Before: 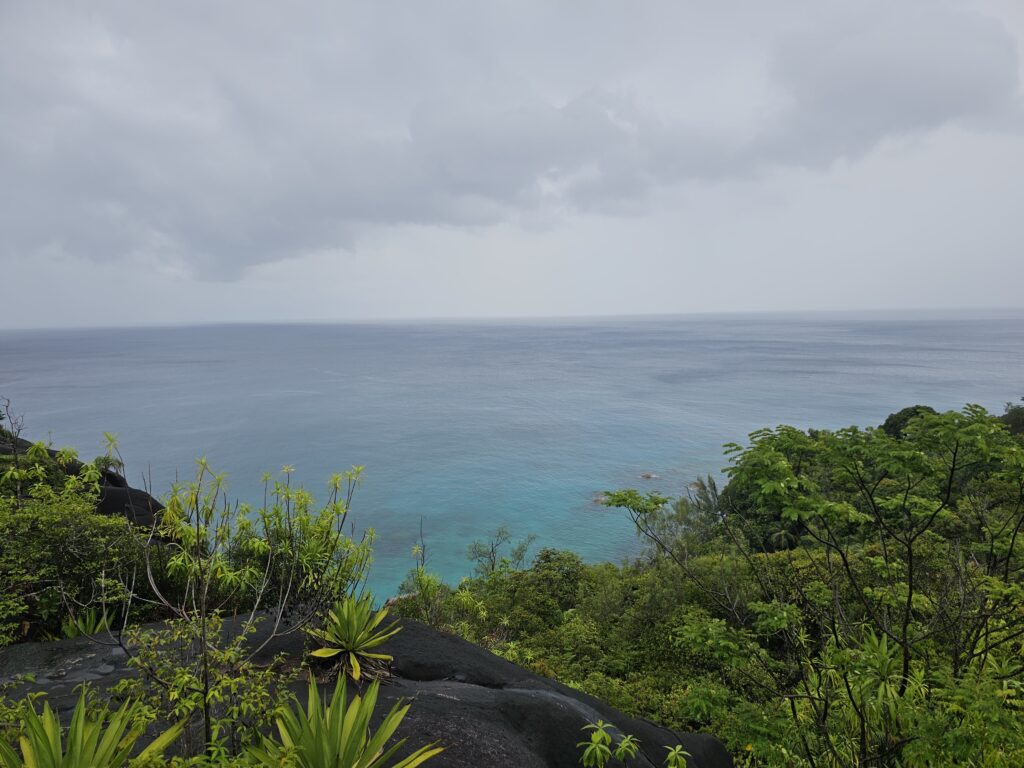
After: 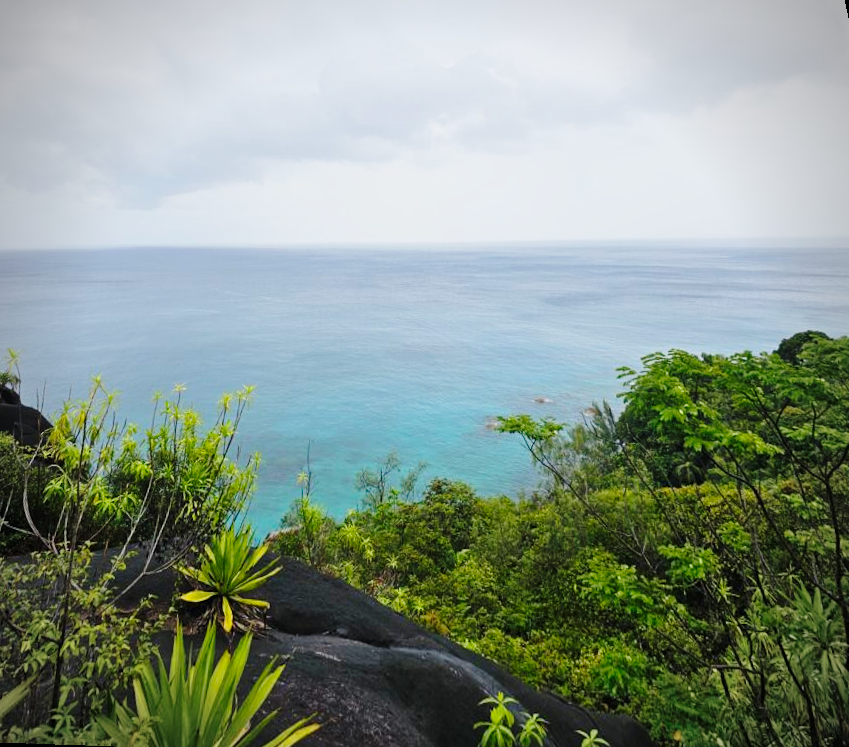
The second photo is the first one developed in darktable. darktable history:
vignetting: on, module defaults
rotate and perspective: rotation 0.72°, lens shift (vertical) -0.352, lens shift (horizontal) -0.051, crop left 0.152, crop right 0.859, crop top 0.019, crop bottom 0.964
base curve: curves: ch0 [(0, 0) (0.028, 0.03) (0.121, 0.232) (0.46, 0.748) (0.859, 0.968) (1, 1)], preserve colors none
